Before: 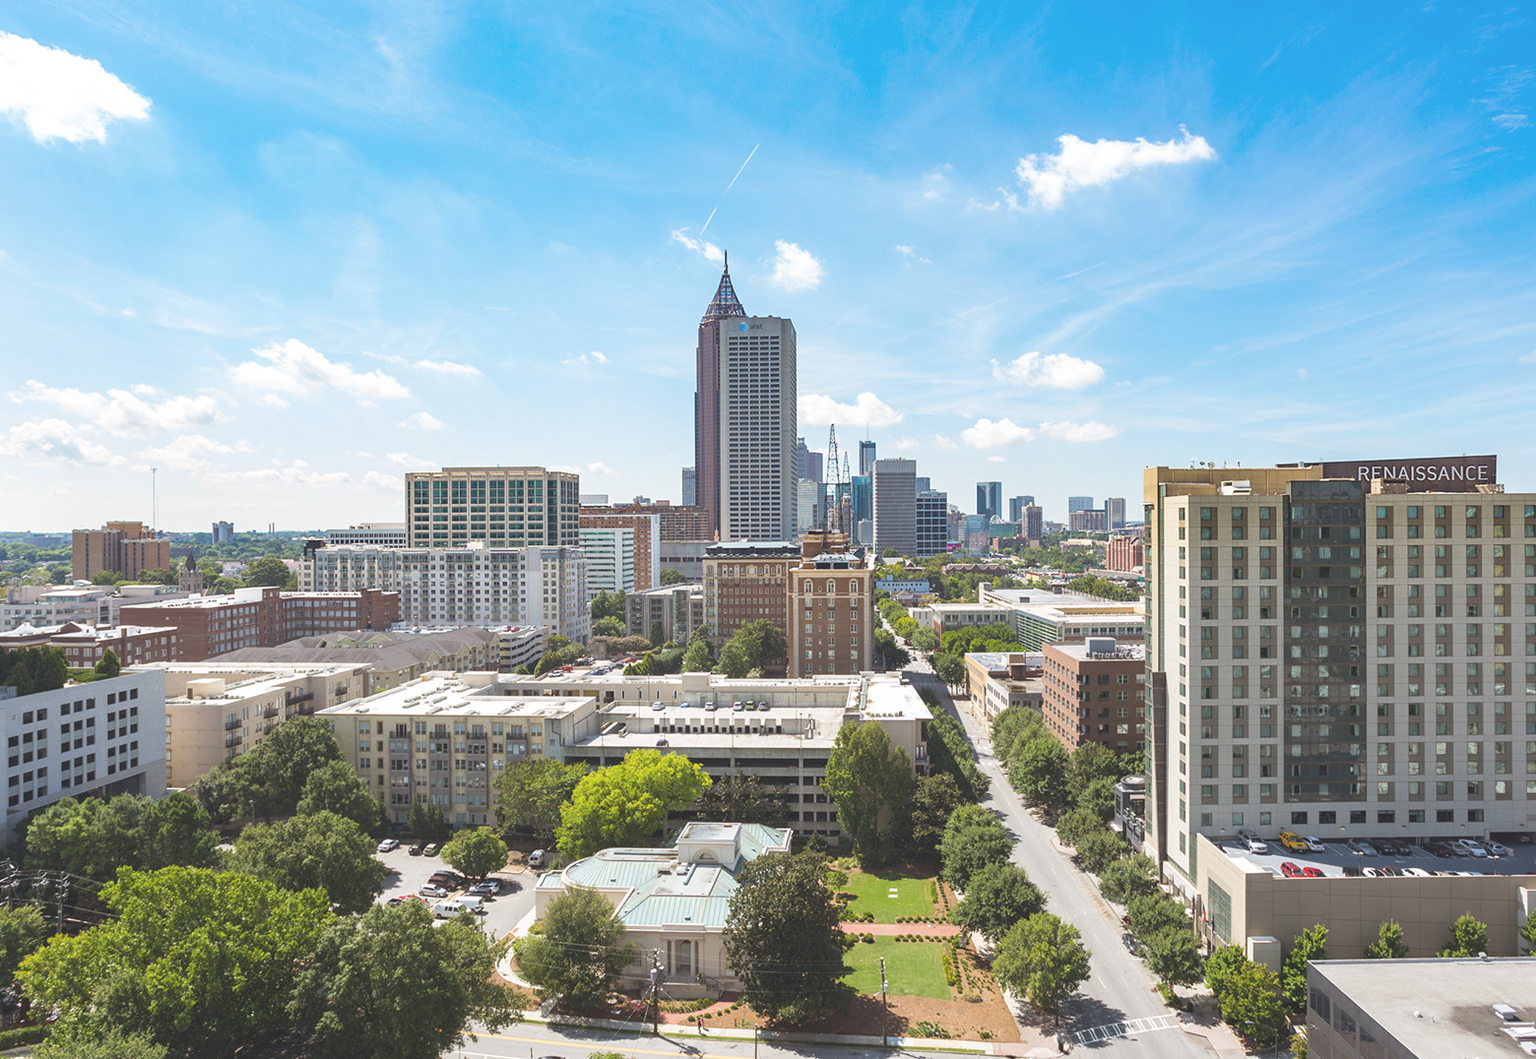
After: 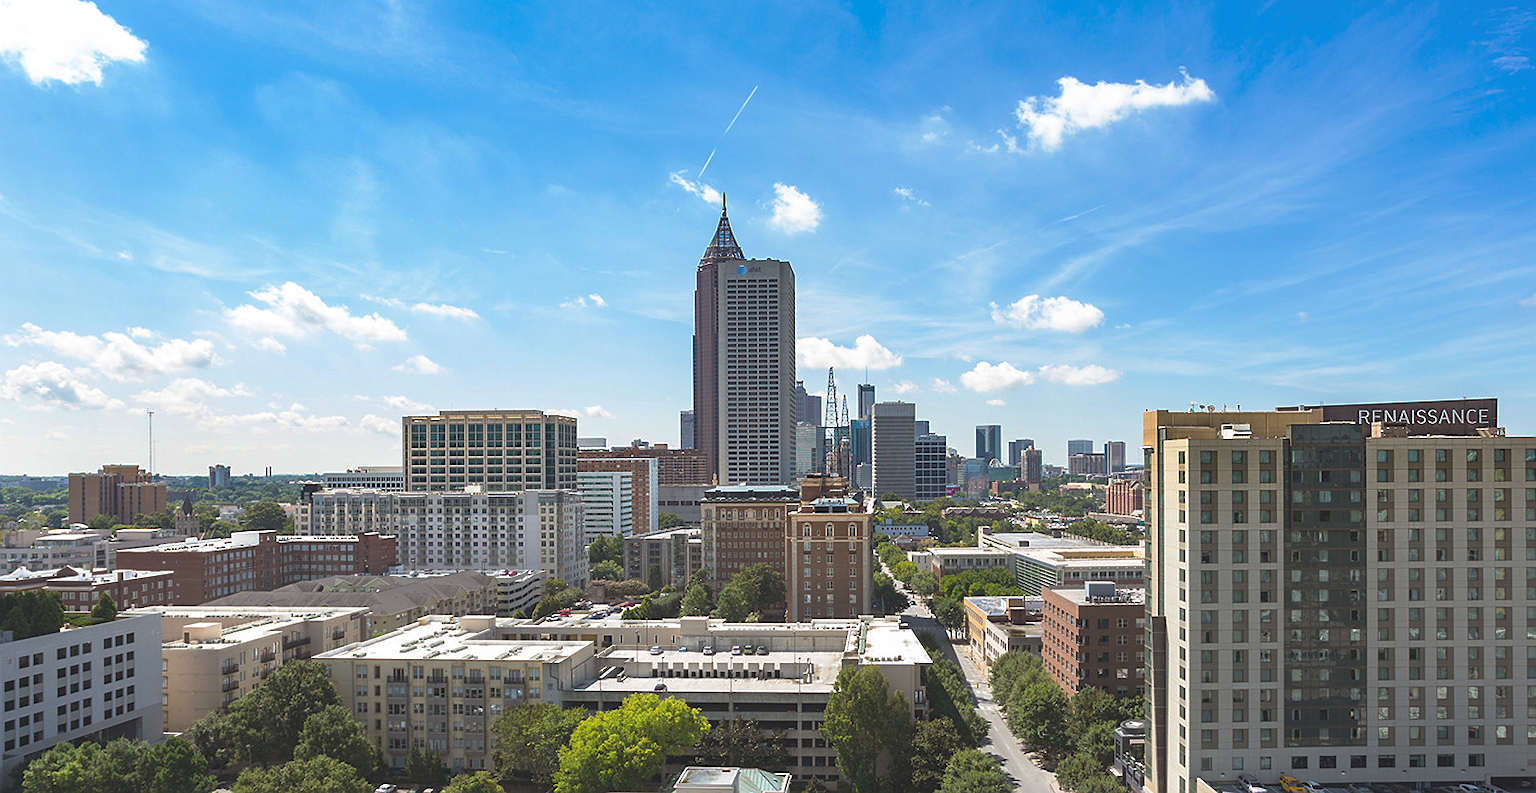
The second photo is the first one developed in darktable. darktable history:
crop: left 0.288%, top 5.491%, bottom 19.877%
sharpen: radius 1.039
base curve: curves: ch0 [(0, 0) (0.595, 0.418) (1, 1)], preserve colors none
